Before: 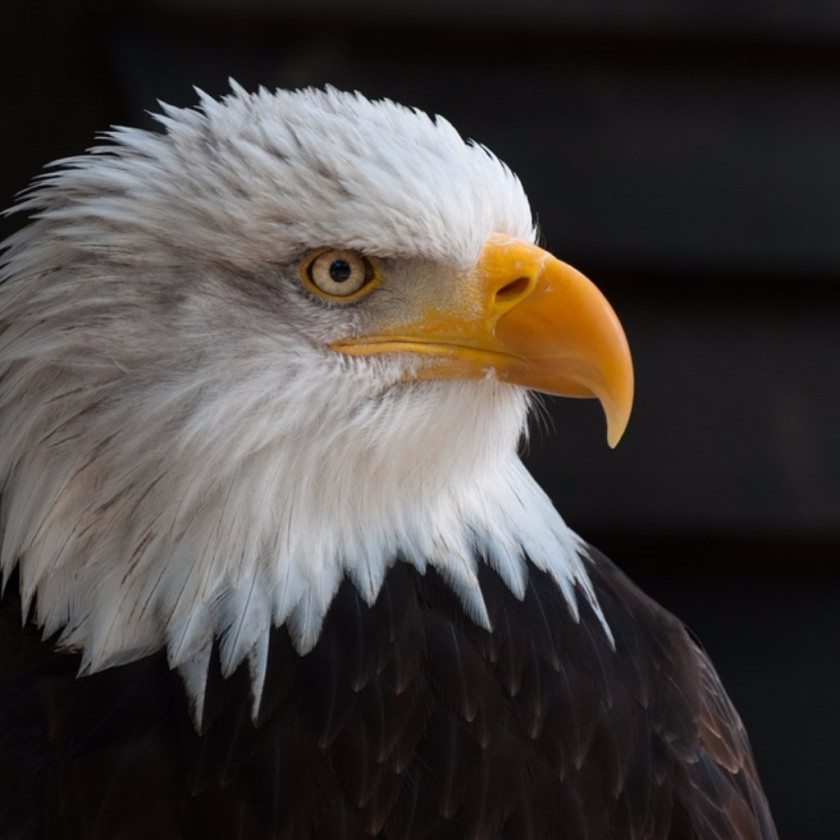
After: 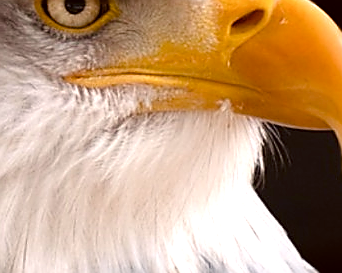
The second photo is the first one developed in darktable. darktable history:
tone equalizer: -8 EV -0.765 EV, -7 EV -0.671 EV, -6 EV -0.59 EV, -5 EV -0.386 EV, -3 EV 0.393 EV, -2 EV 0.6 EV, -1 EV 0.681 EV, +0 EV 0.753 EV
sharpen: radius 1.371, amount 1.262, threshold 0.624
crop: left 31.662%, top 31.985%, right 27.621%, bottom 35.397%
color balance rgb: perceptual saturation grading › global saturation 20%, perceptual saturation grading › highlights -25.895%, perceptual saturation grading › shadows 49.373%
color correction: highlights a* 6.53, highlights b* 8.34, shadows a* 5.31, shadows b* 7.06, saturation 0.885
